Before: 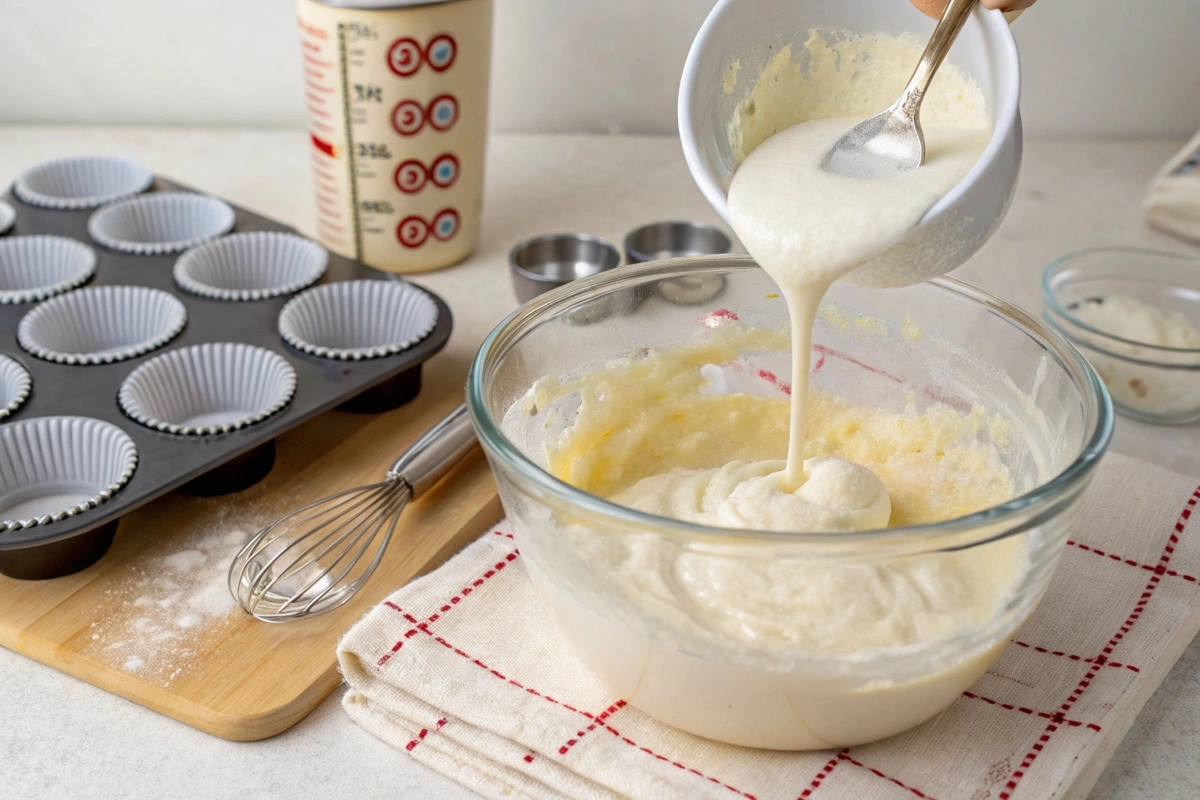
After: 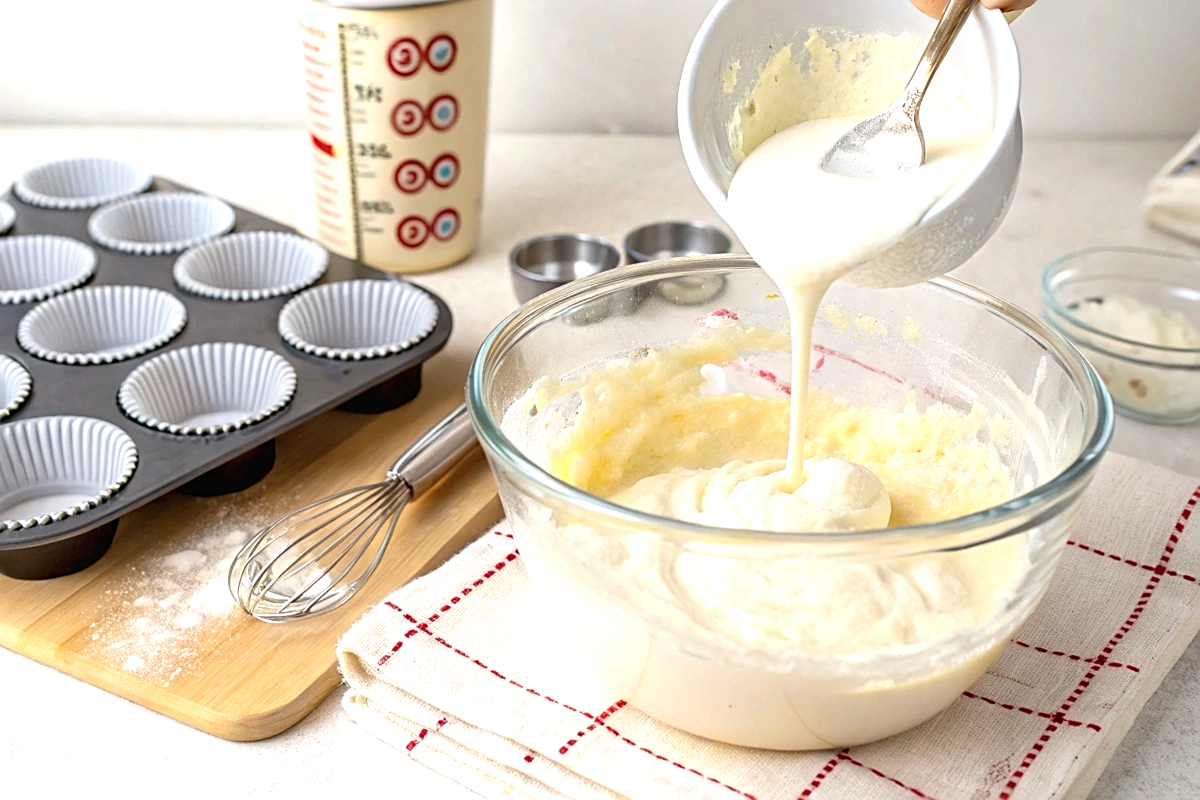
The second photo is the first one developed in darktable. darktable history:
color balance rgb: perceptual saturation grading › global saturation -3.351%, global vibrance 9.796%
sharpen: on, module defaults
exposure: black level correction 0, exposure 0.703 EV, compensate exposure bias true, compensate highlight preservation false
